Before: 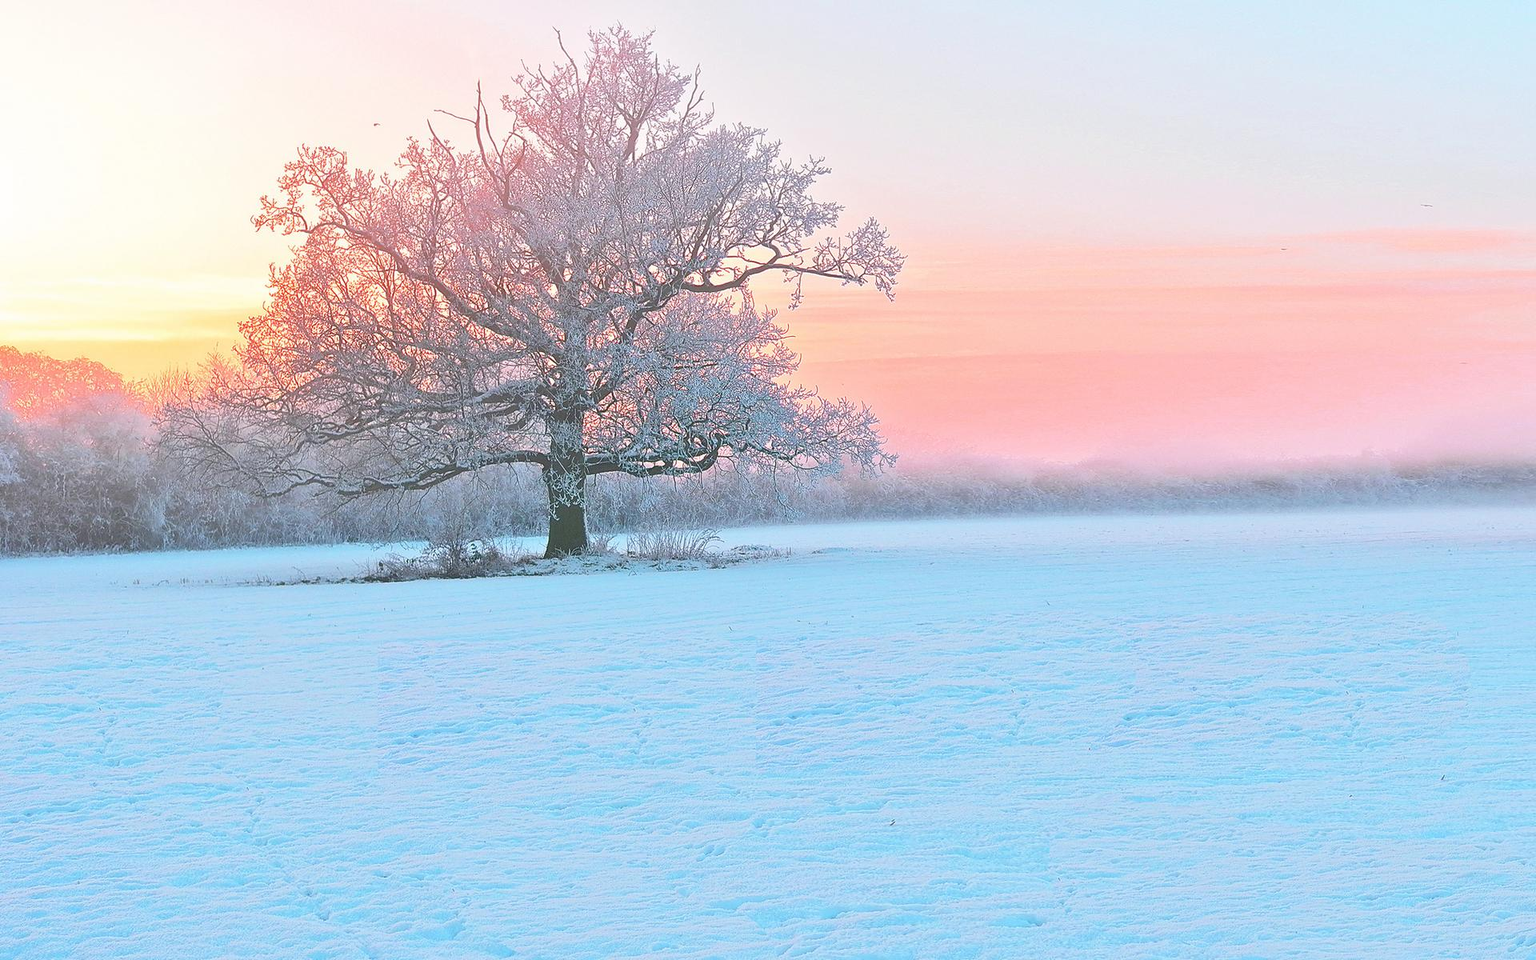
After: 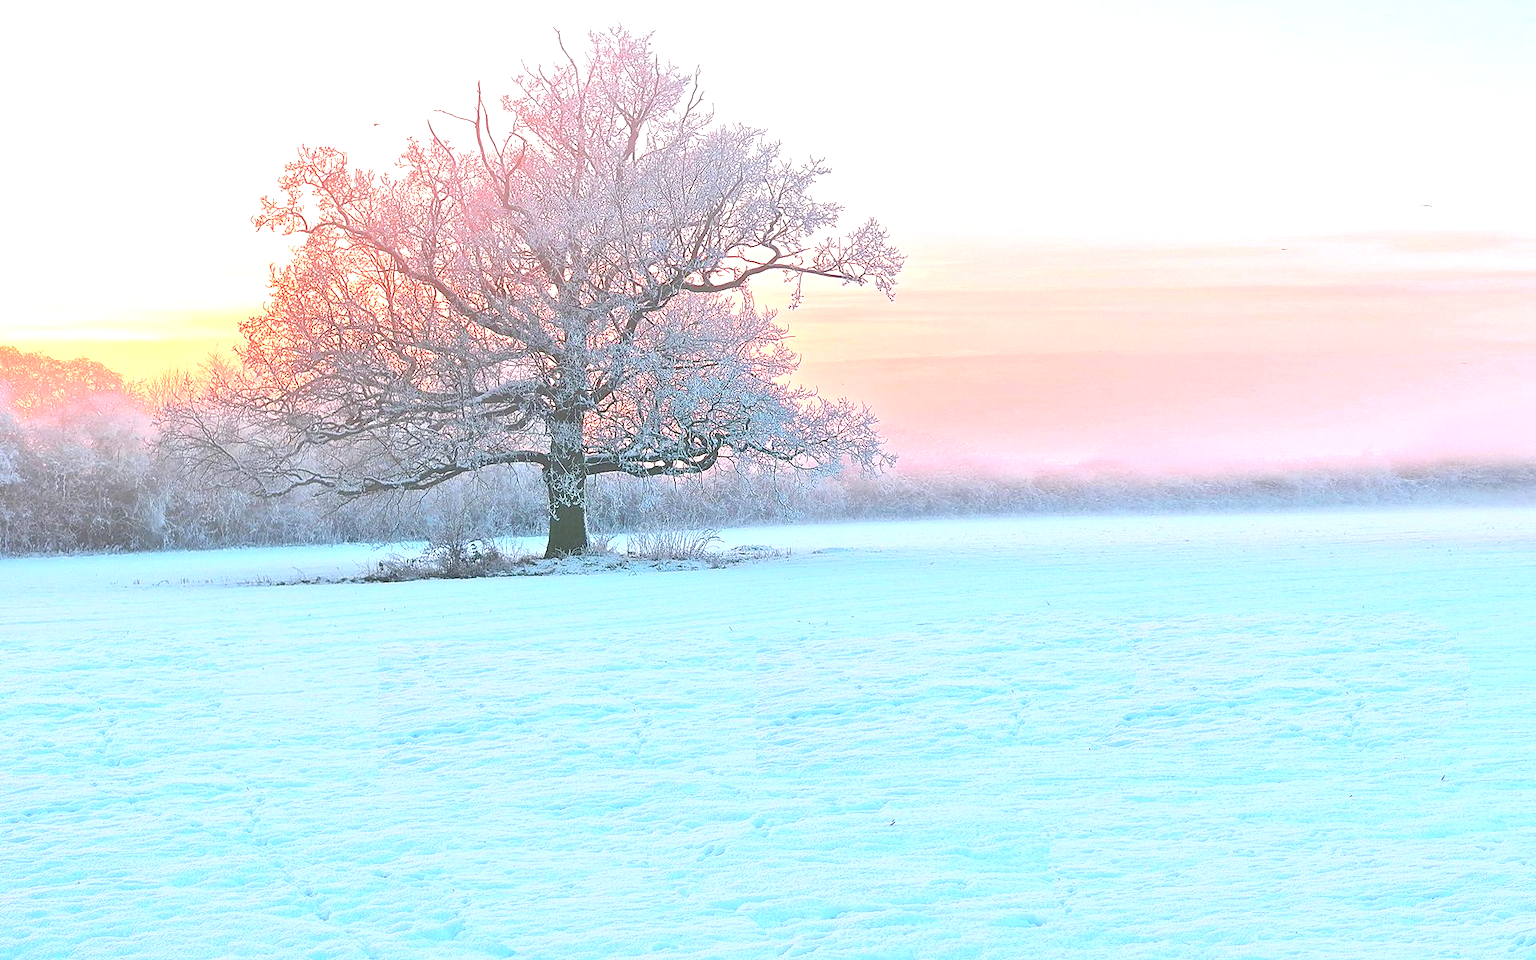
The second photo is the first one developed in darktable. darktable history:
exposure: exposure 0.512 EV, compensate exposure bias true, compensate highlight preservation false
